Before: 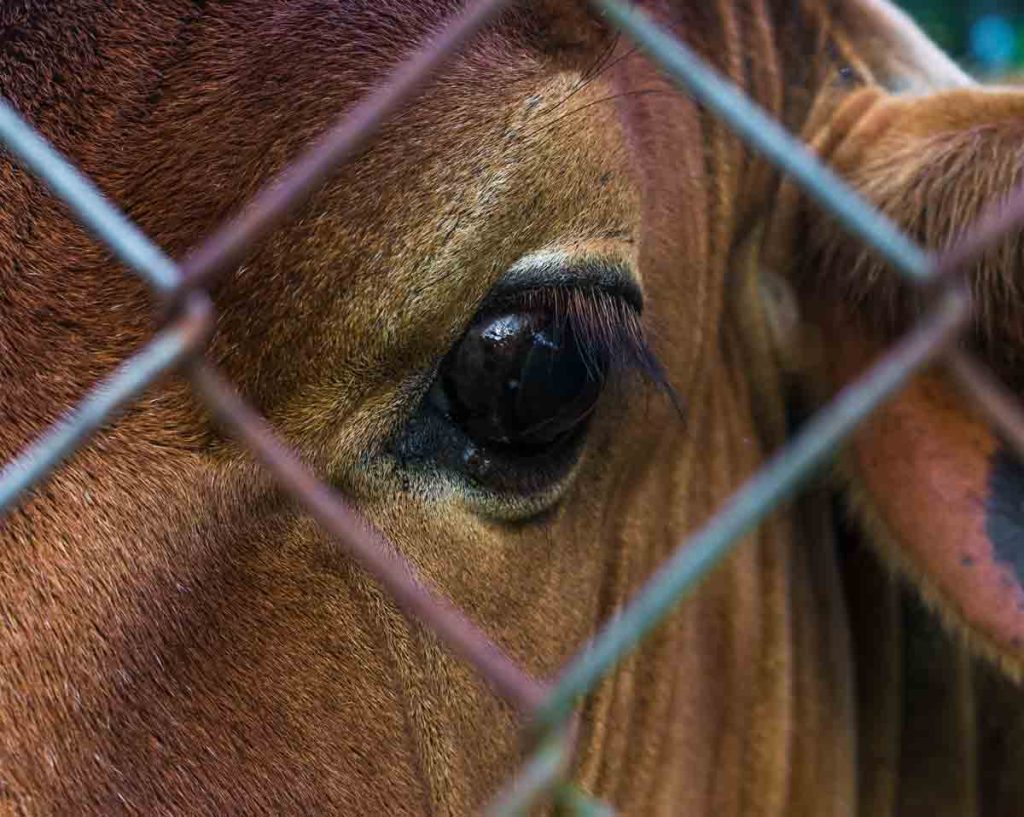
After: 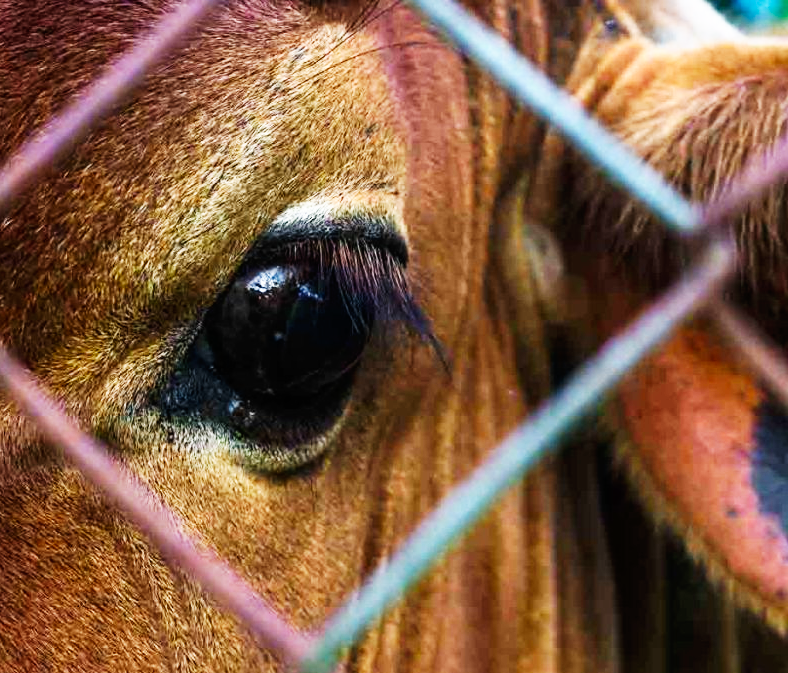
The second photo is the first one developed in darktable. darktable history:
crop: left 22.991%, top 5.882%, bottom 11.714%
base curve: curves: ch0 [(0, 0) (0.007, 0.004) (0.027, 0.03) (0.046, 0.07) (0.207, 0.54) (0.442, 0.872) (0.673, 0.972) (1, 1)], preserve colors none
